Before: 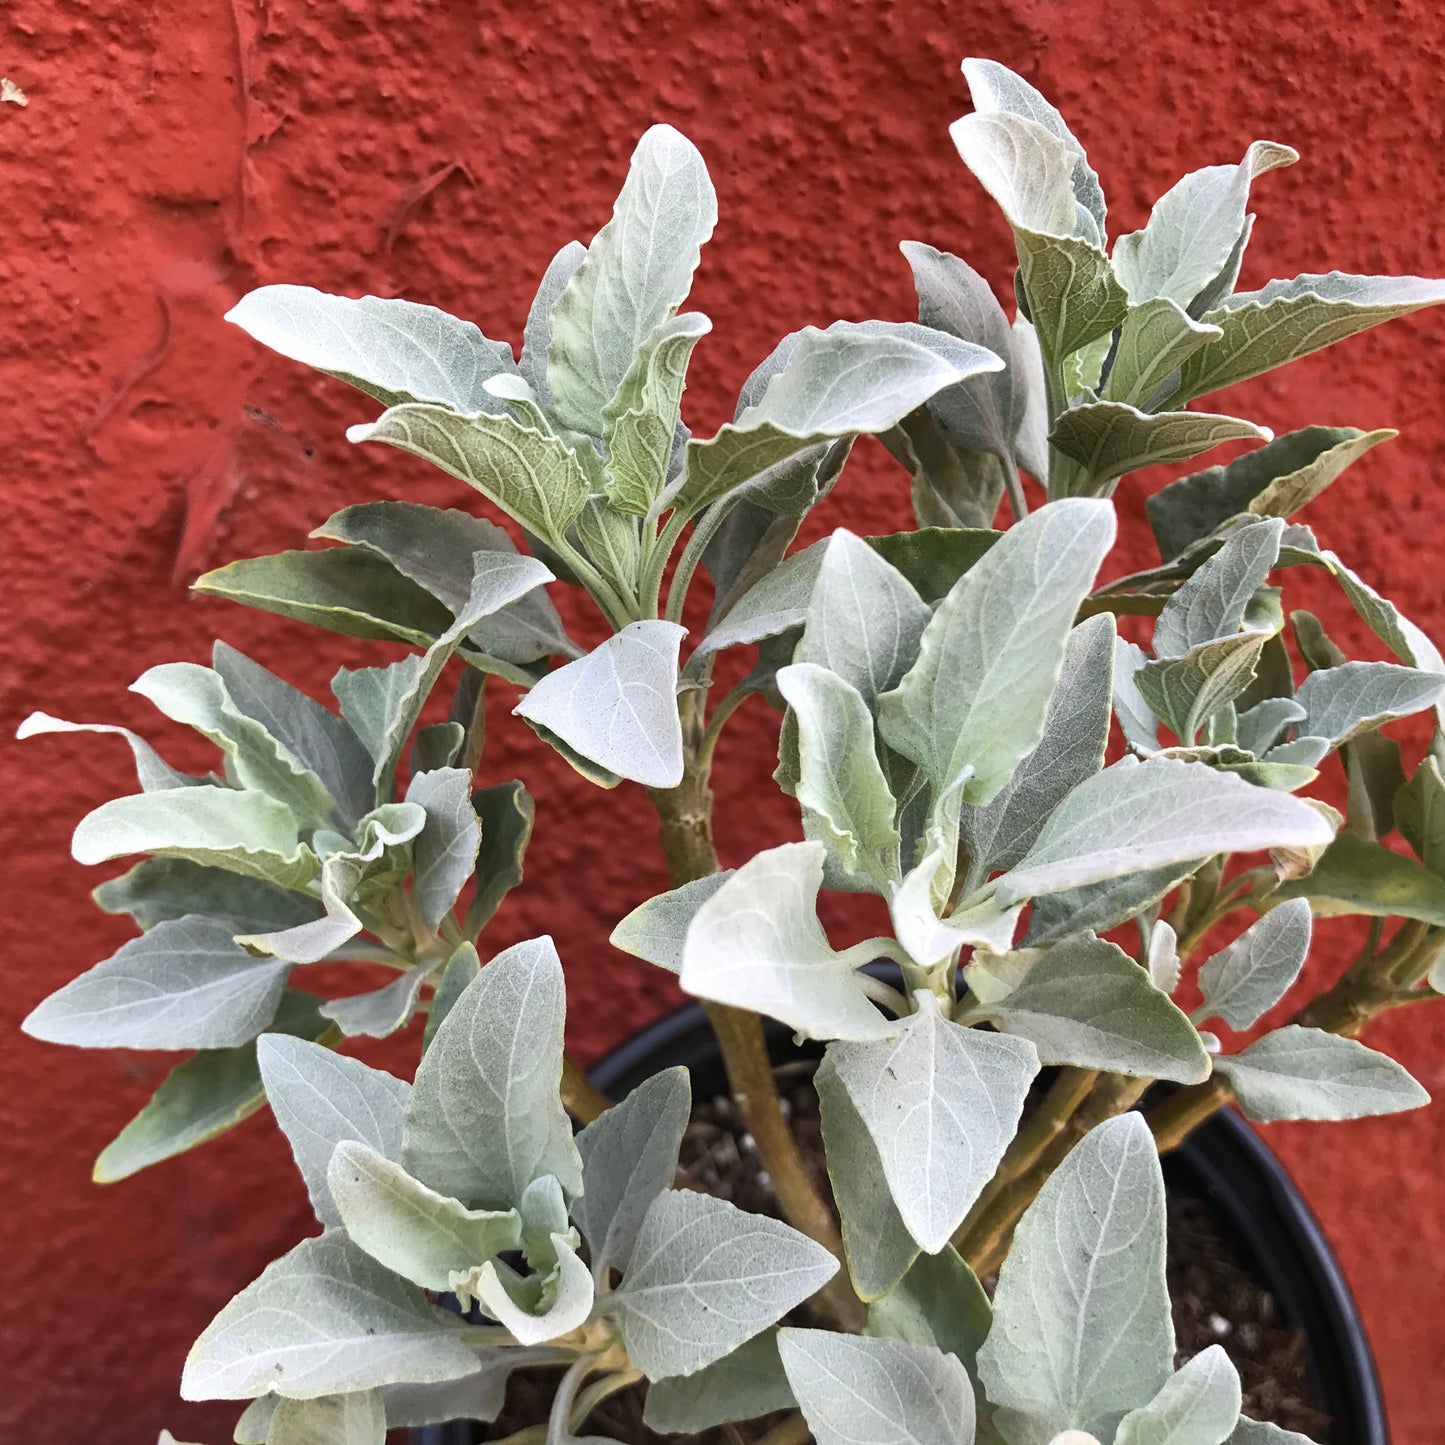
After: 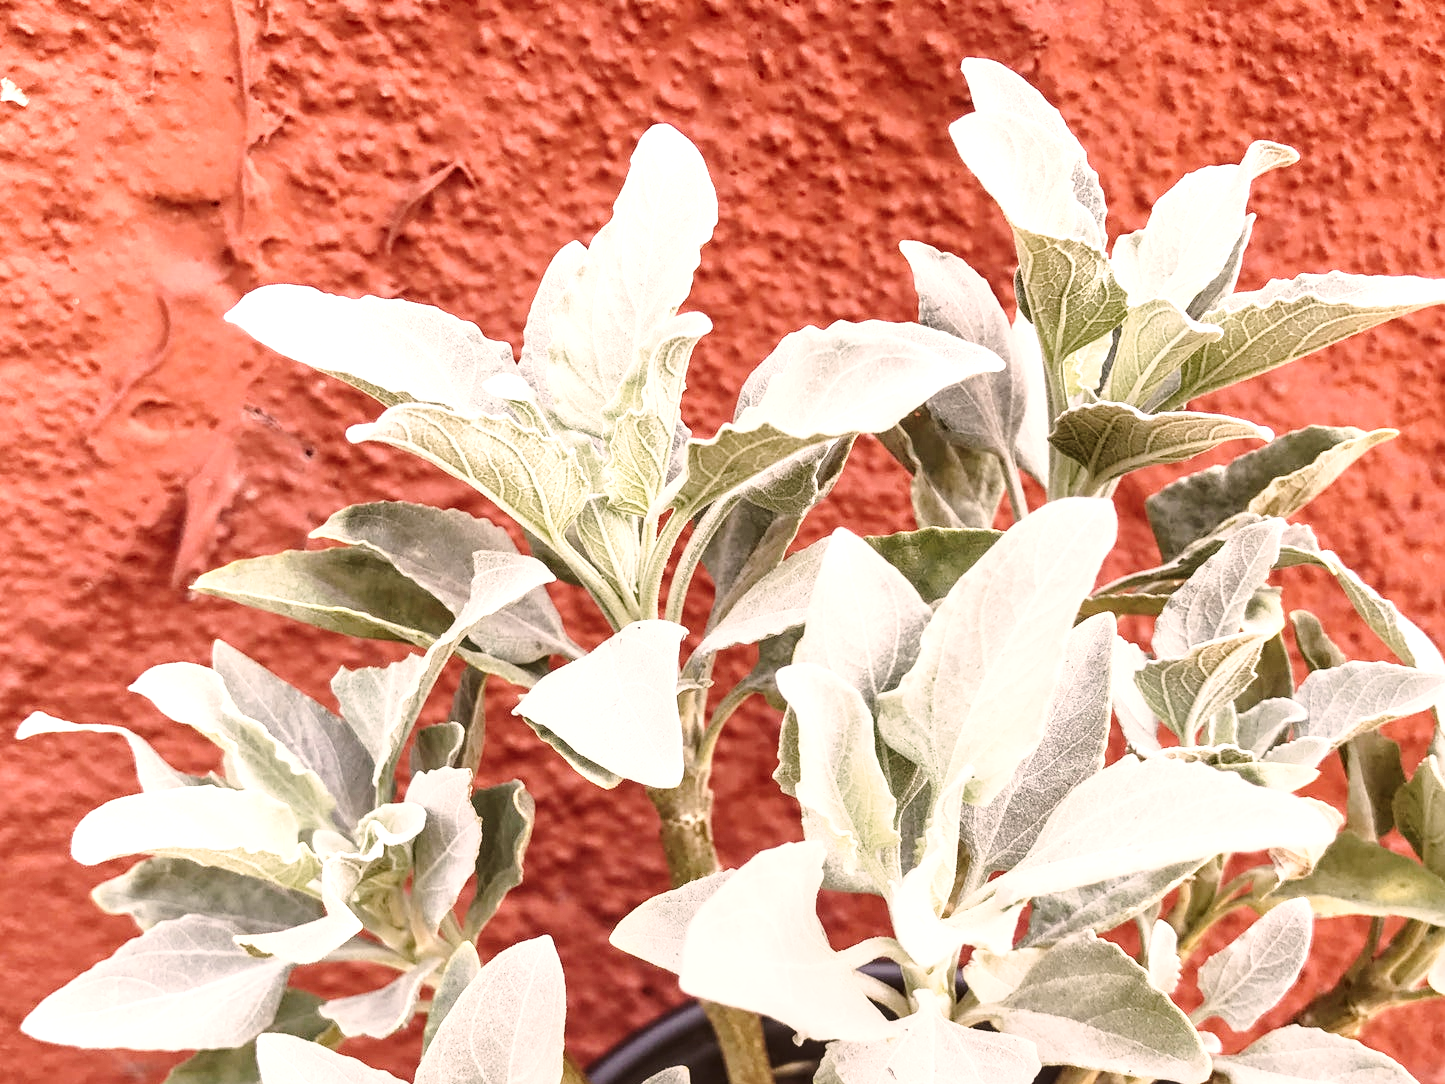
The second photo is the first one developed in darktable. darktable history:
exposure: black level correction 0, exposure 0.691 EV, compensate highlight preservation false
color correction: highlights a* 10.21, highlights b* 9.7, shadows a* 8.85, shadows b* 8.57, saturation 0.815
contrast brightness saturation: contrast 0.111, saturation -0.161
local contrast: on, module defaults
crop: bottom 24.98%
shadows and highlights: radius 125.14, shadows 21.27, highlights -21.69, low approximation 0.01
base curve: curves: ch0 [(0, 0) (0.028, 0.03) (0.121, 0.232) (0.46, 0.748) (0.859, 0.968) (1, 1)], preserve colors none
